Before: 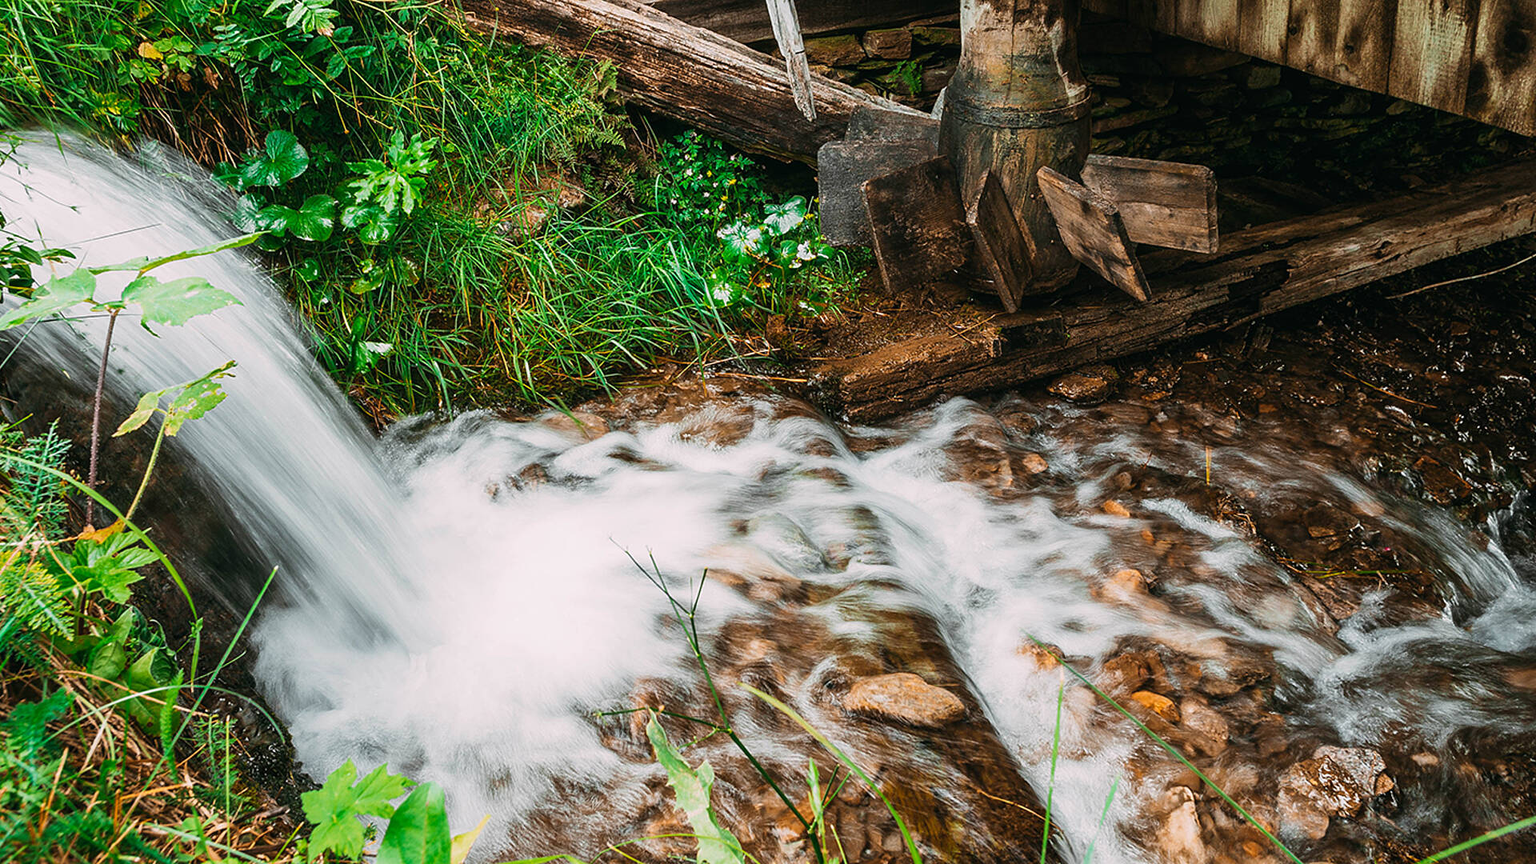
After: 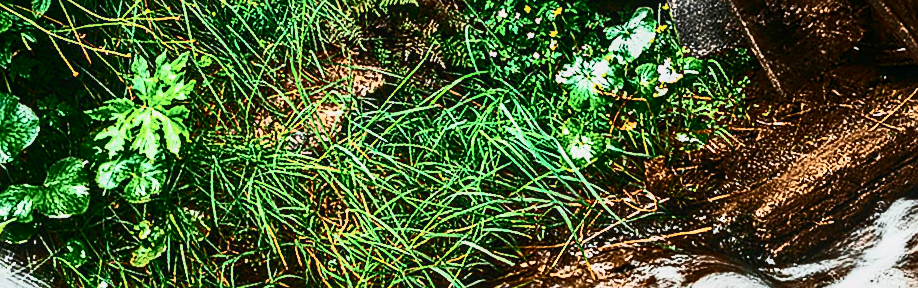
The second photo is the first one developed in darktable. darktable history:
sharpen: on, module defaults
crop: left 10.121%, top 10.631%, right 36.218%, bottom 51.526%
rotate and perspective: rotation -14.8°, crop left 0.1, crop right 0.903, crop top 0.25, crop bottom 0.748
contrast brightness saturation: contrast 0.93, brightness 0.2
local contrast: on, module defaults
